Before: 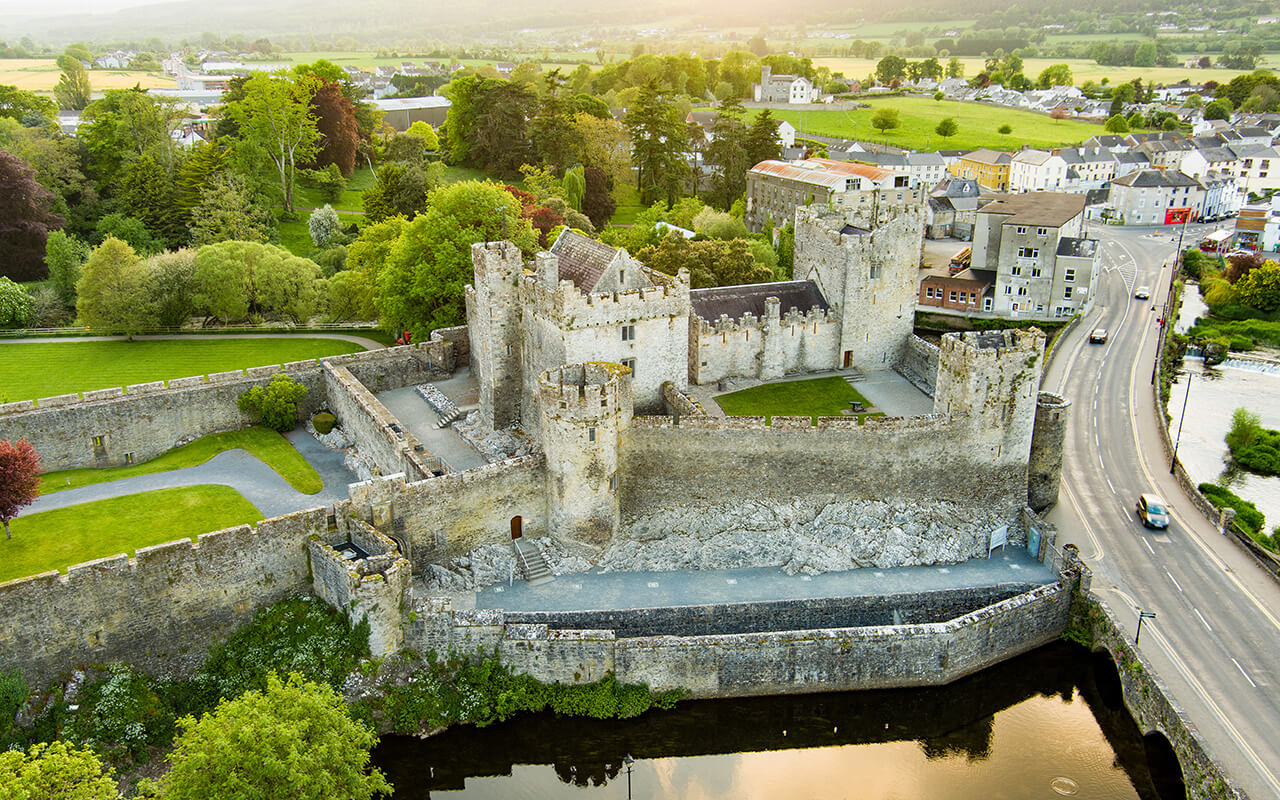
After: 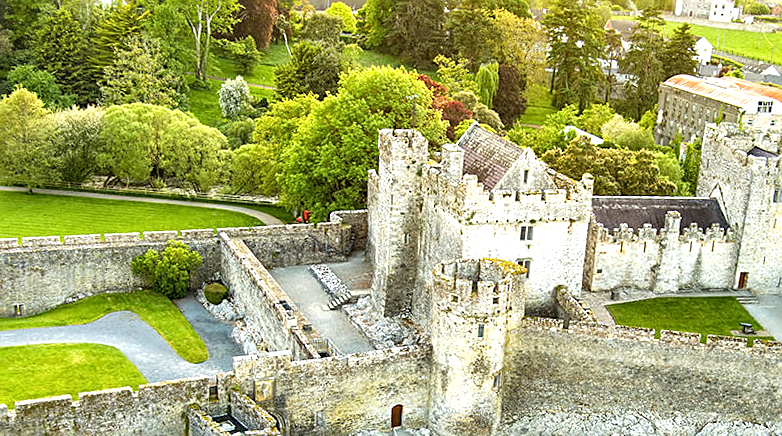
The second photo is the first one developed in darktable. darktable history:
crop and rotate: angle -5.52°, left 2.258%, top 6.836%, right 27.482%, bottom 30.435%
exposure: exposure 0.669 EV, compensate highlight preservation false
local contrast: highlights 106%, shadows 99%, detail 131%, midtone range 0.2
sharpen: on, module defaults
